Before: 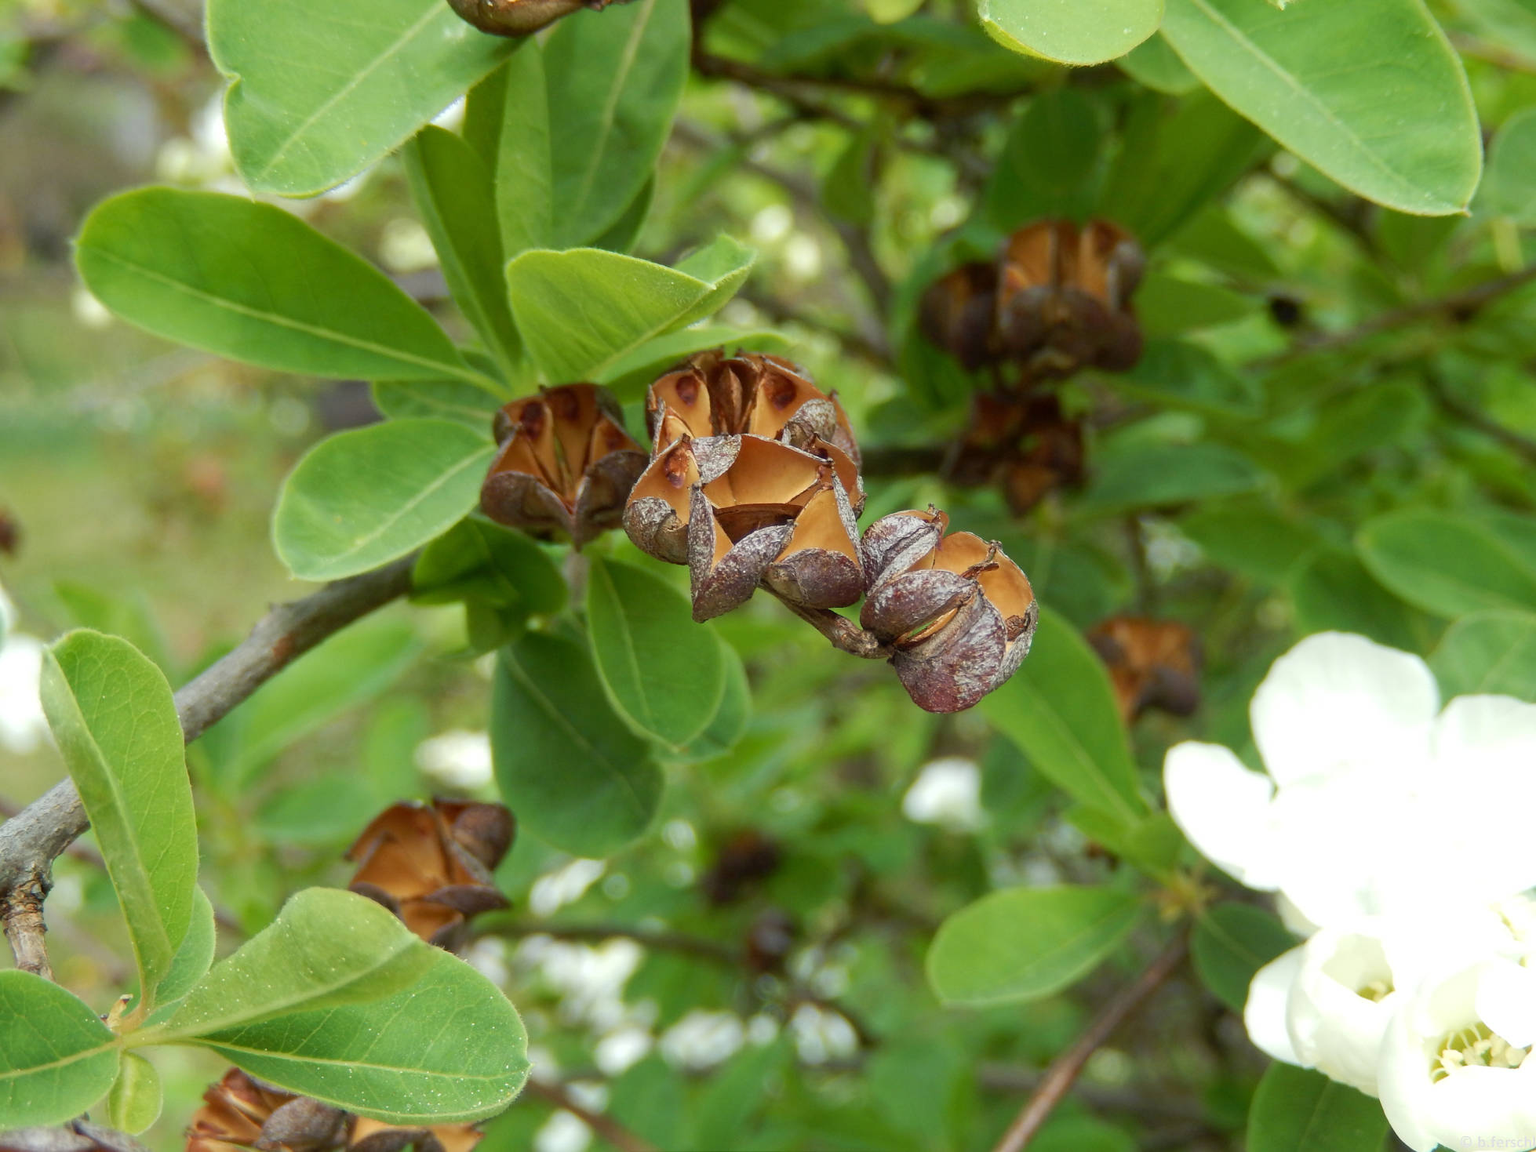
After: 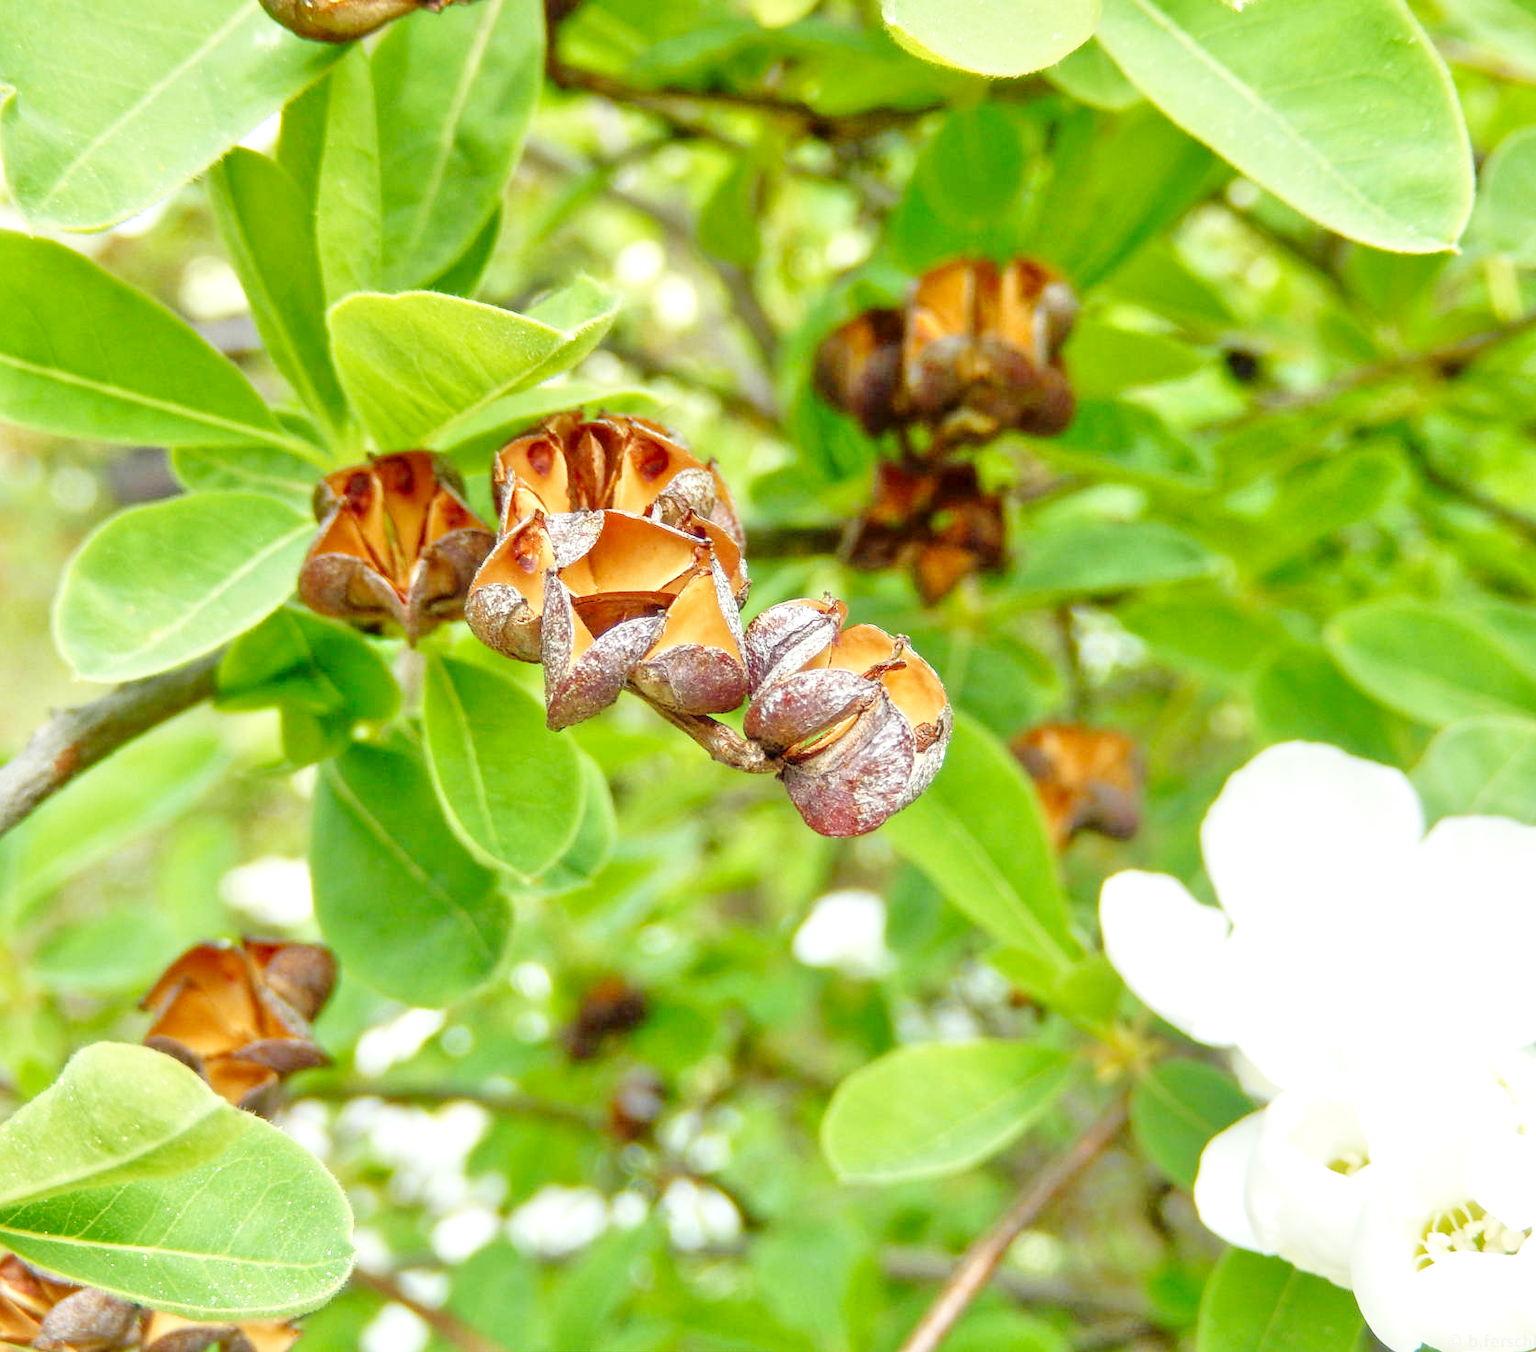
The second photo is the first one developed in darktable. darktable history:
base curve: curves: ch0 [(0, 0) (0.032, 0.025) (0.121, 0.166) (0.206, 0.329) (0.605, 0.79) (1, 1)], preserve colors none
crop and rotate: left 14.794%
local contrast: on, module defaults
tone equalizer: -8 EV 1.99 EV, -7 EV 1.97 EV, -6 EV 2 EV, -5 EV 1.97 EV, -4 EV 1.96 EV, -3 EV 1.5 EV, -2 EV 0.97 EV, -1 EV 0.519 EV
